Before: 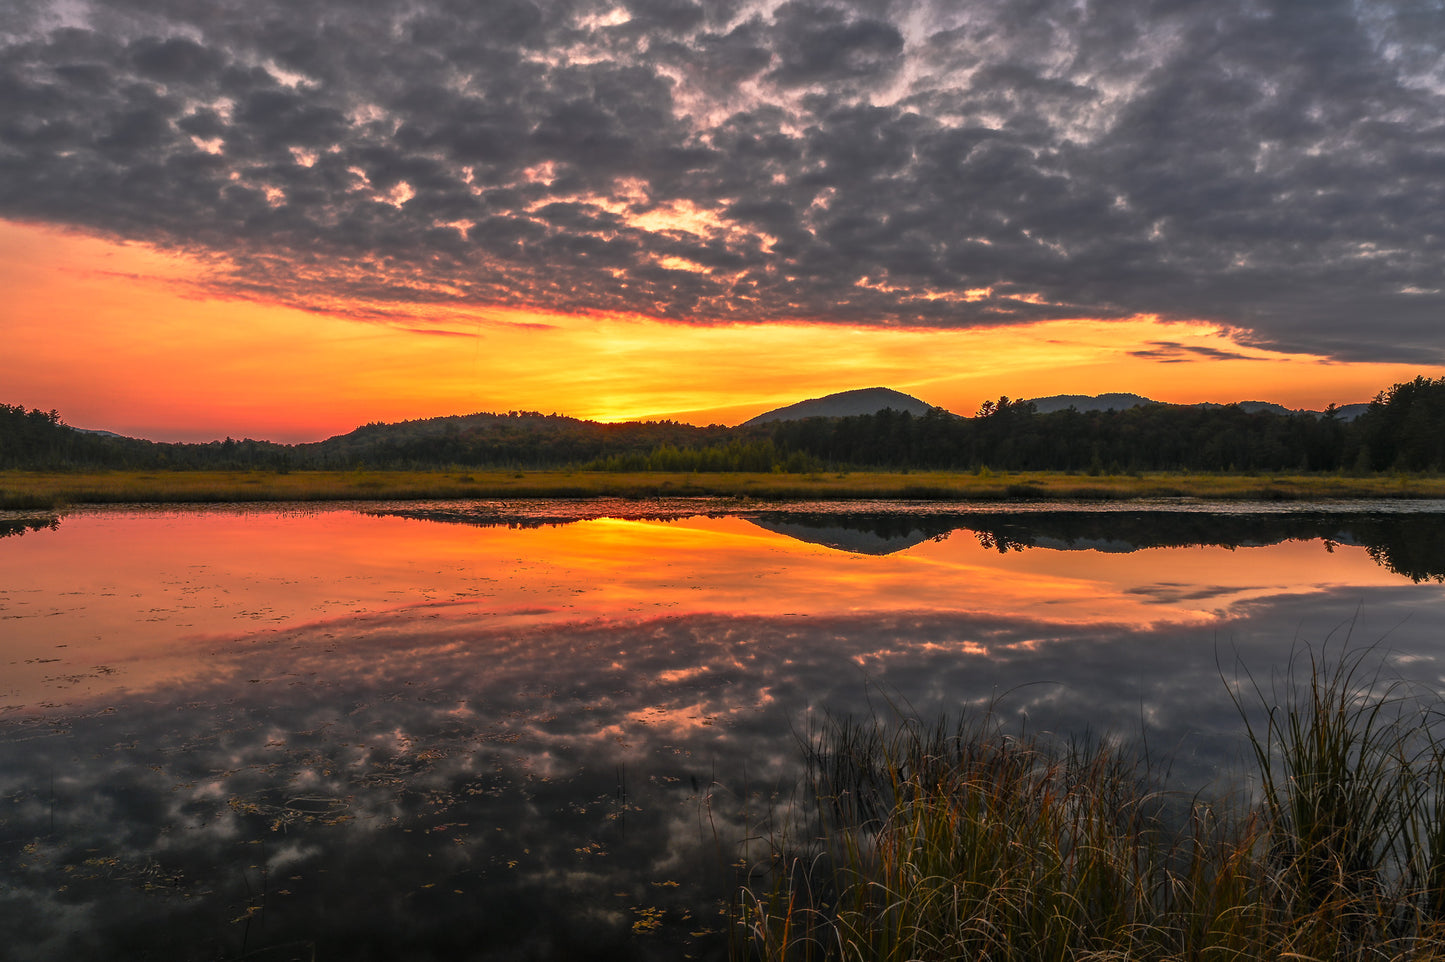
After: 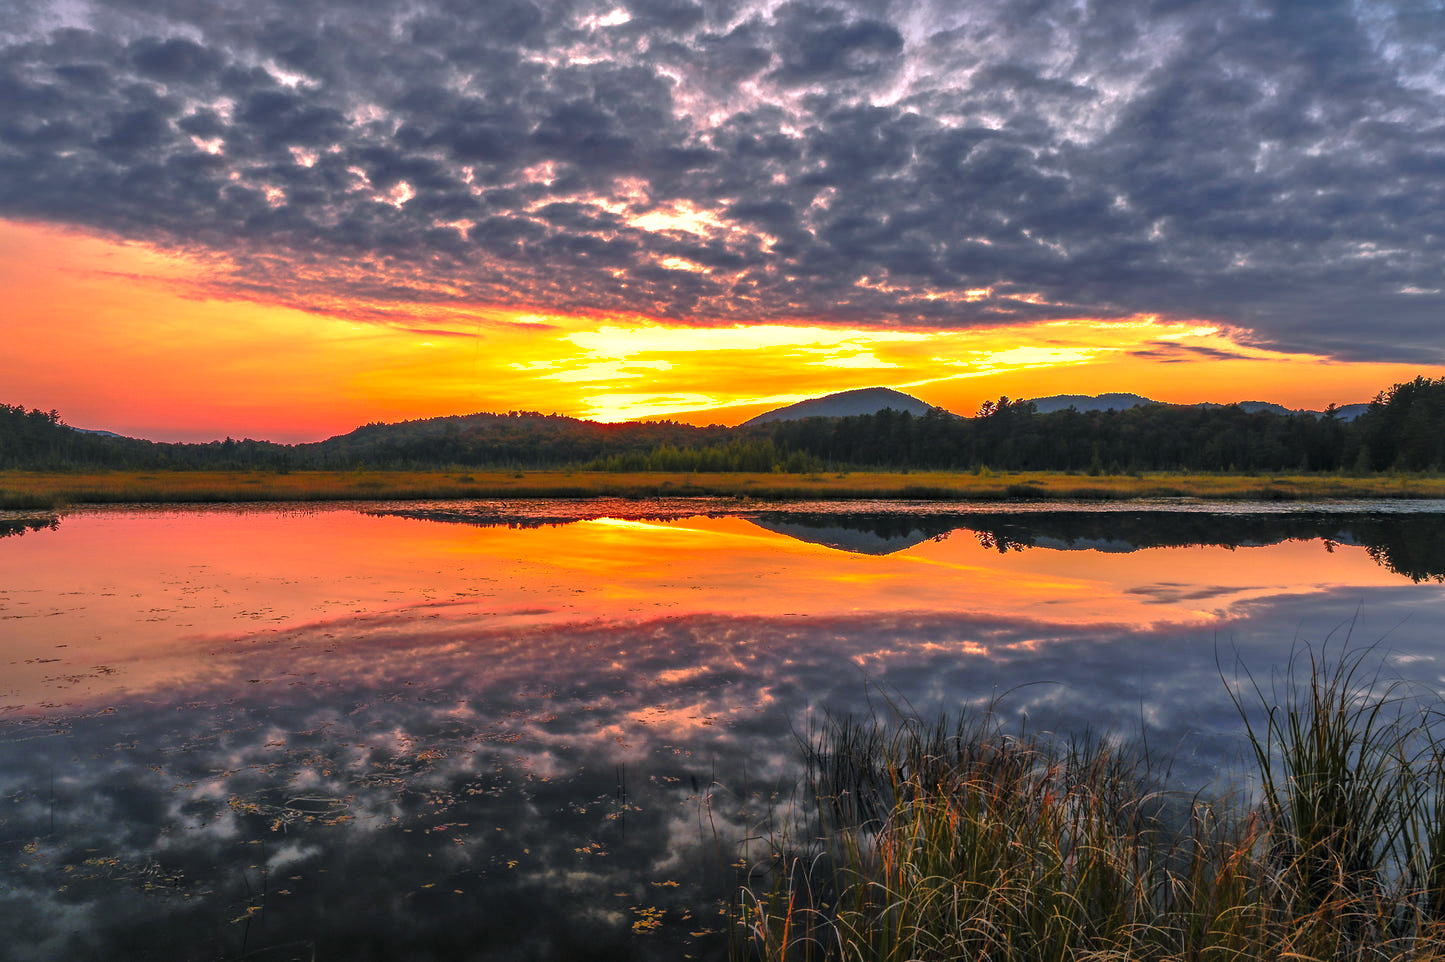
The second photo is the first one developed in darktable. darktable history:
shadows and highlights: shadows 60, highlights -60
contrast equalizer: octaves 7, y [[0.6 ×6], [0.55 ×6], [0 ×6], [0 ×6], [0 ×6]], mix 0.15
base curve: curves: ch0 [(0, 0) (0.073, 0.04) (0.157, 0.139) (0.492, 0.492) (0.758, 0.758) (1, 1)], preserve colors none
exposure: exposure 0.556 EV, compensate highlight preservation false
color calibration: x 0.37, y 0.382, temperature 4313.32 K
